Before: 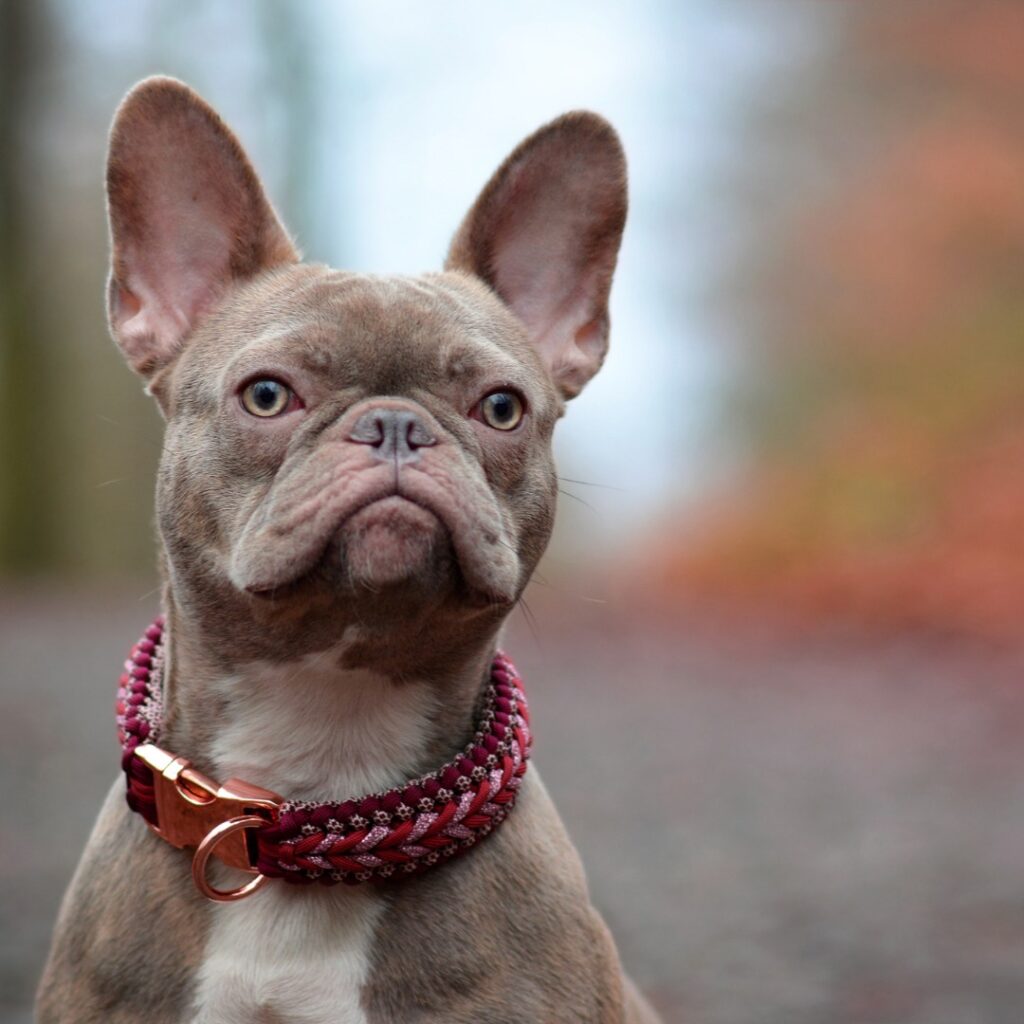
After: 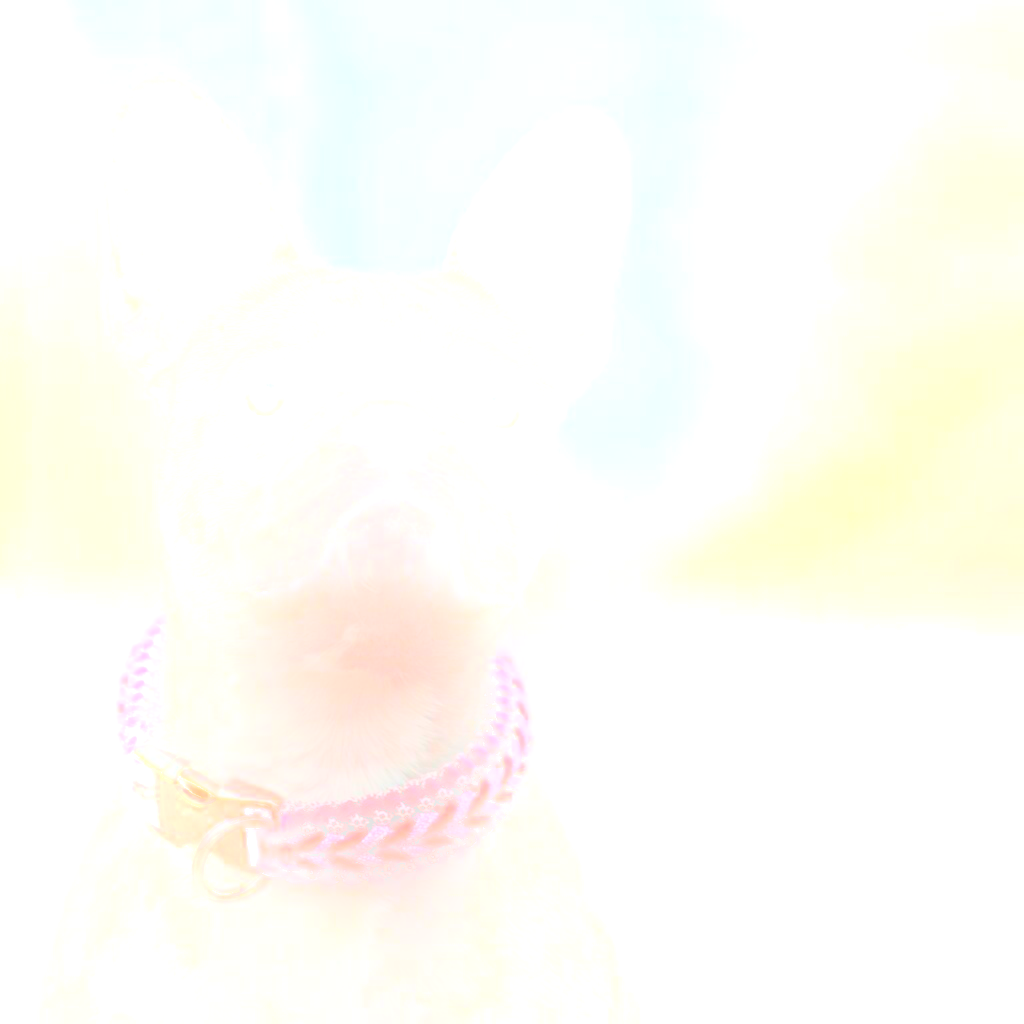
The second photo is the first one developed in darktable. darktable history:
base curve: curves: ch0 [(0, 0) (0.025, 0.046) (0.112, 0.277) (0.467, 0.74) (0.814, 0.929) (1, 0.942)]
bloom: size 25%, threshold 5%, strength 90%
sharpen: on, module defaults
